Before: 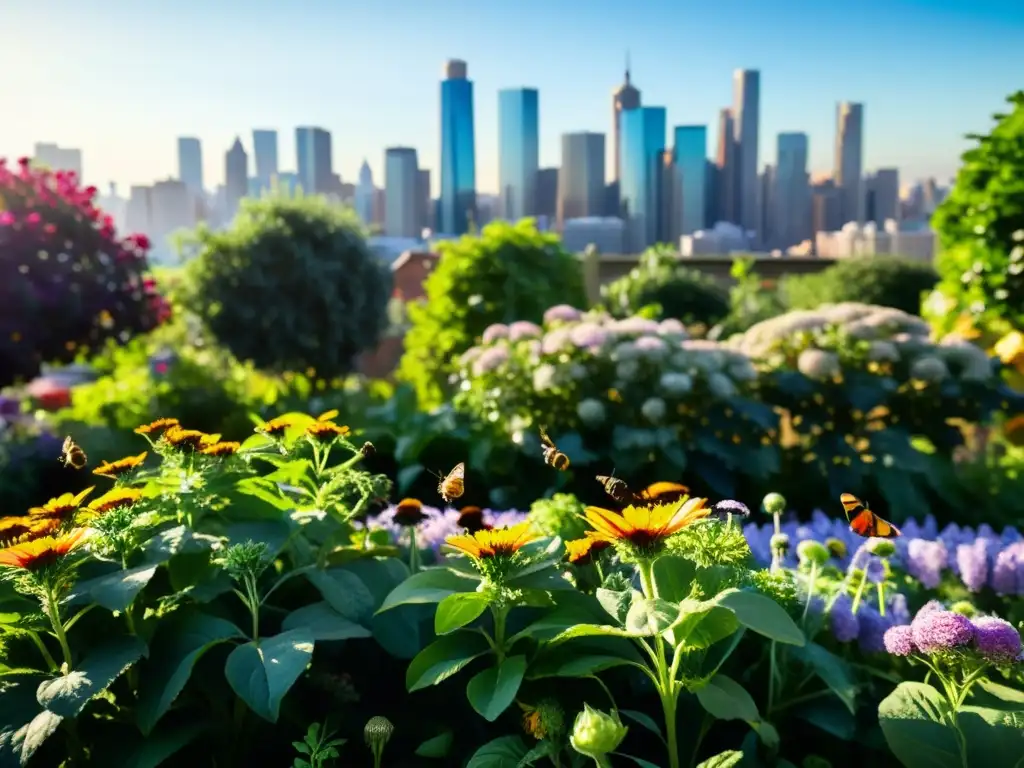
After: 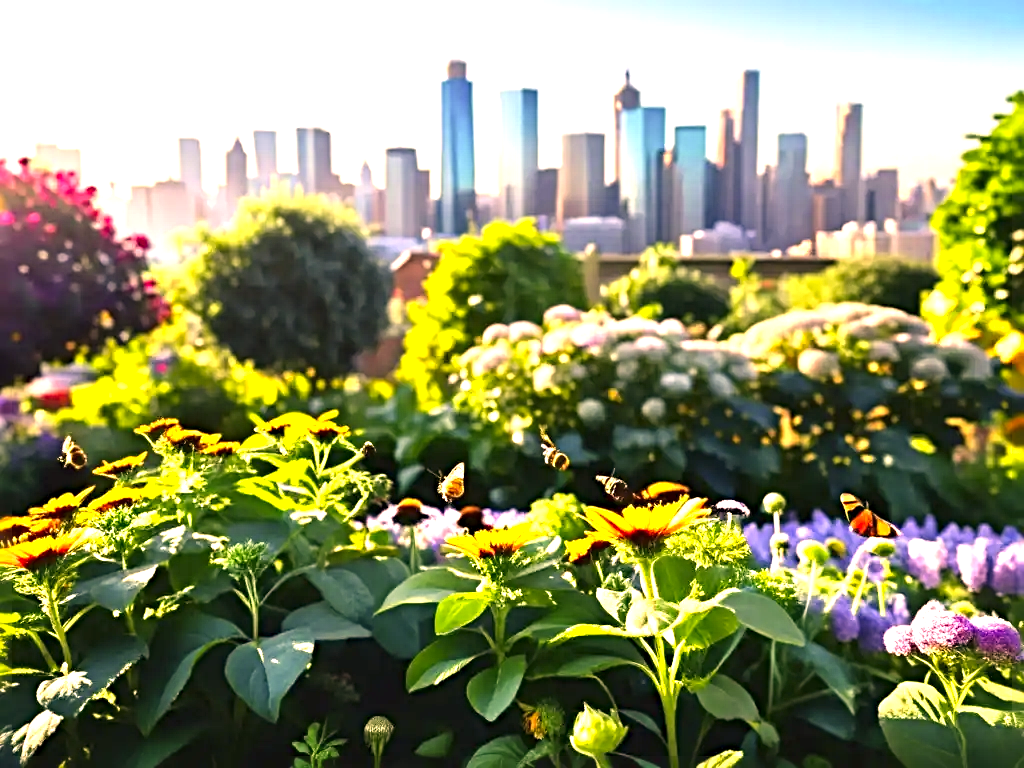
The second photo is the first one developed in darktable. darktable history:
exposure: black level correction -0.002, exposure 1.115 EV, compensate highlight preservation false
sharpen: radius 4.883
color correction: highlights a* 17.88, highlights b* 18.79
